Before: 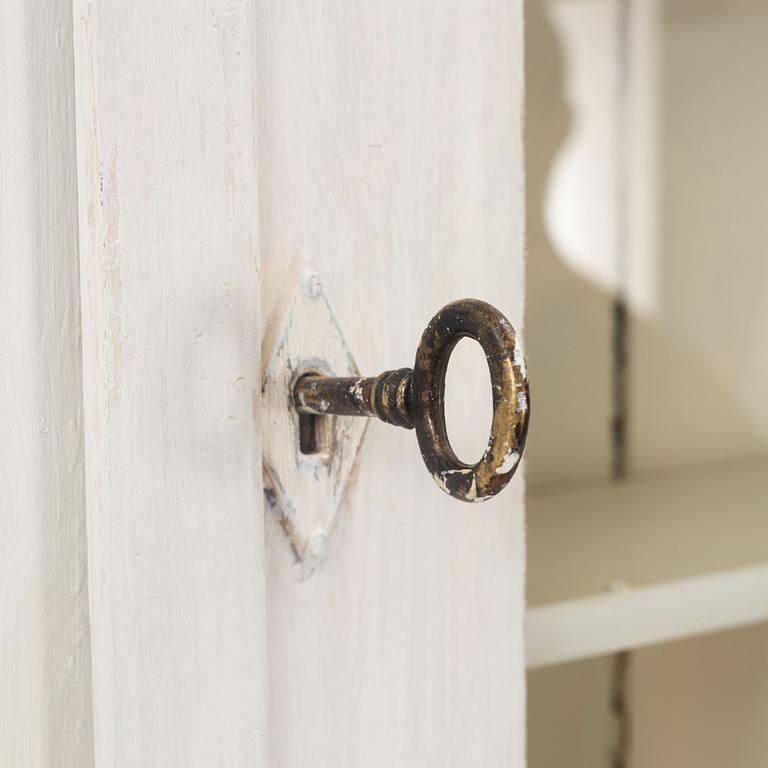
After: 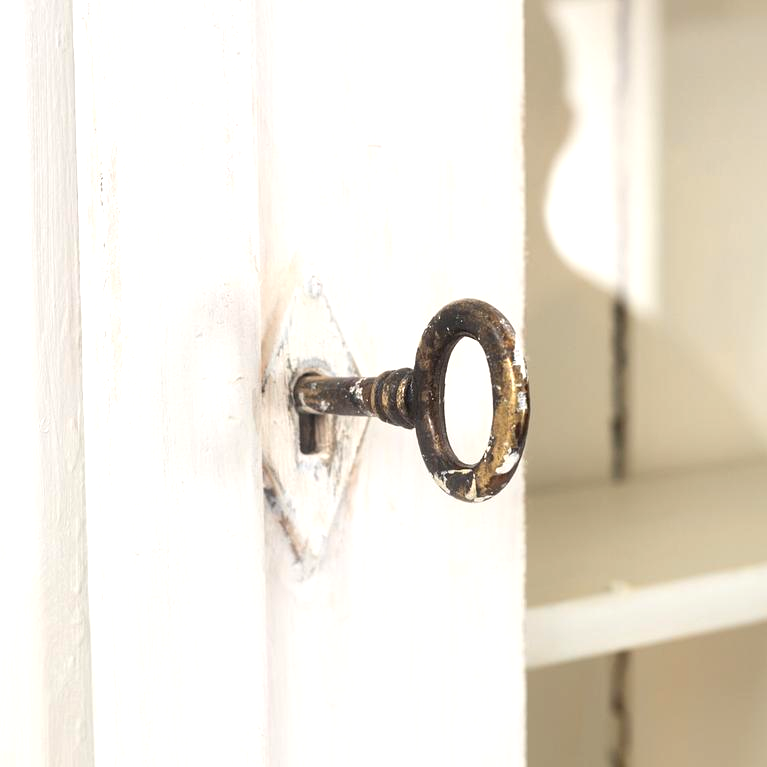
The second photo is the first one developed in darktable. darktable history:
crop and rotate: left 0.112%, bottom 0.006%
exposure: exposure 0.561 EV, compensate highlight preservation false
